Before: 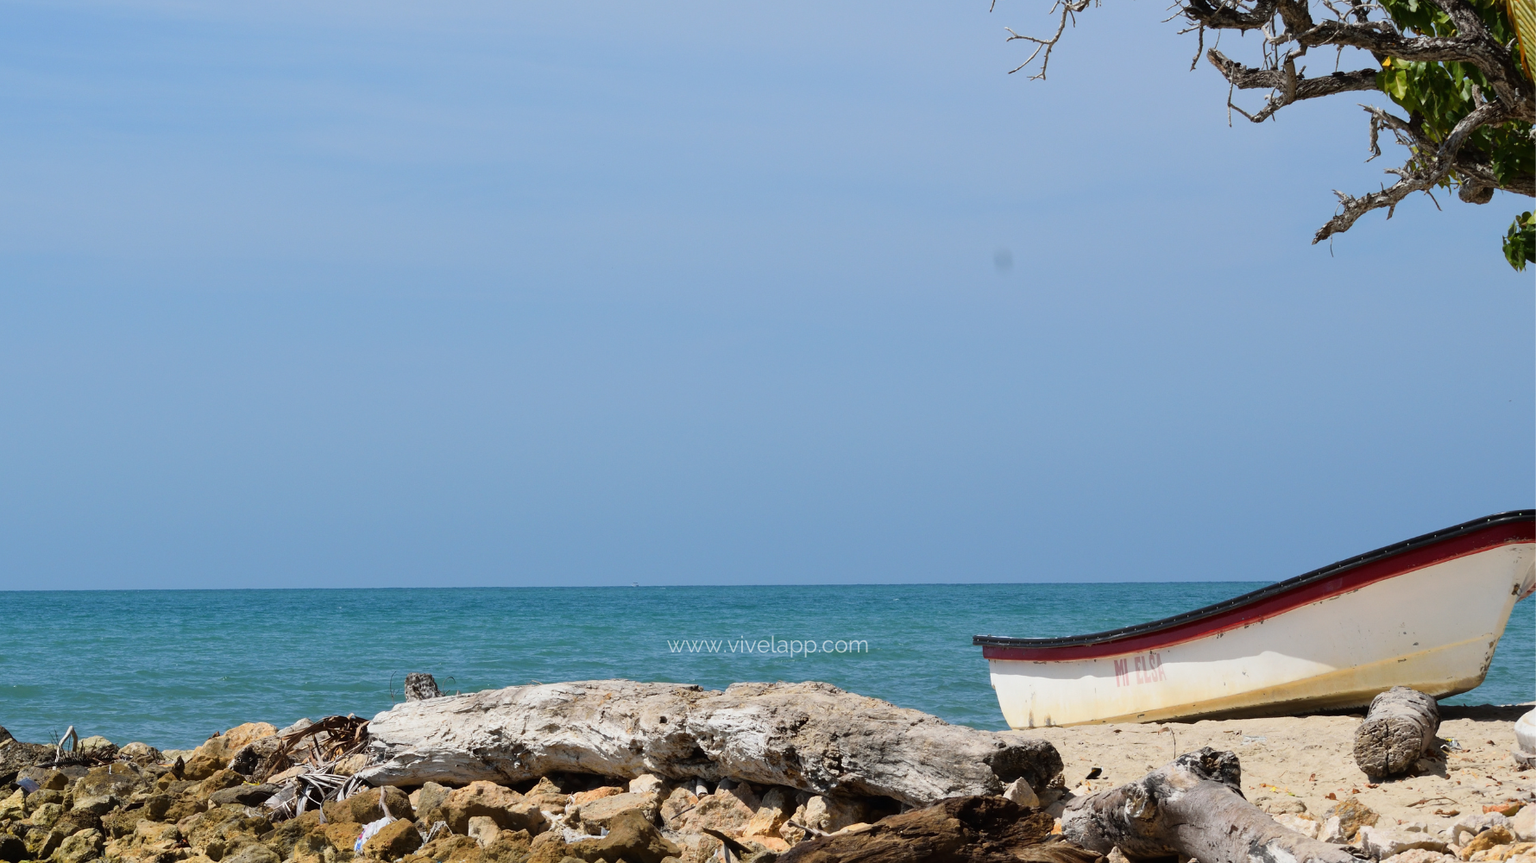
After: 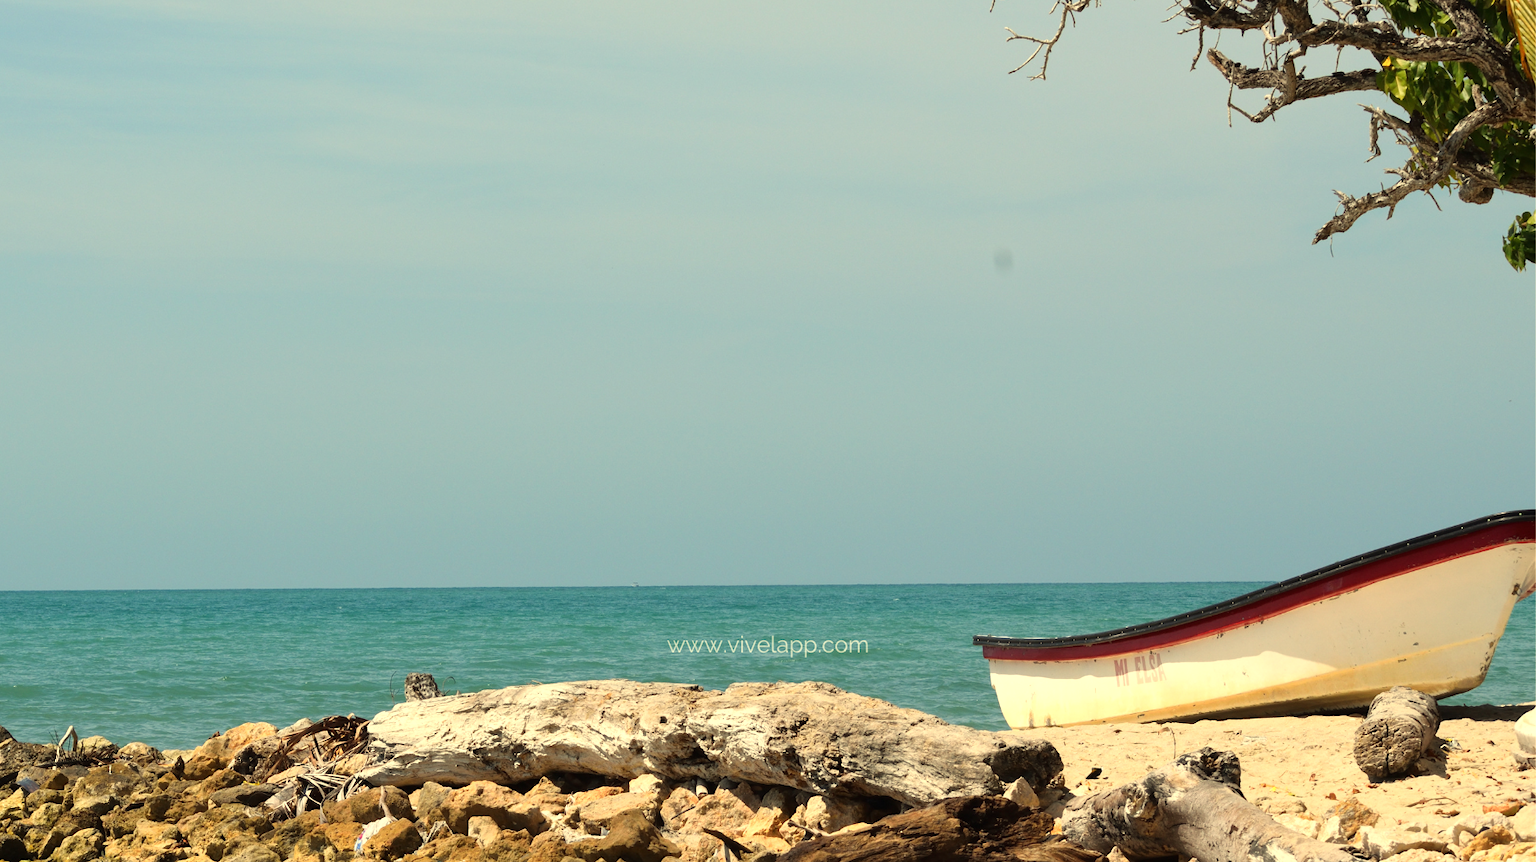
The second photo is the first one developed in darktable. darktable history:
exposure: exposure 0.426 EV, compensate highlight preservation false
white balance: red 1.08, blue 0.791
